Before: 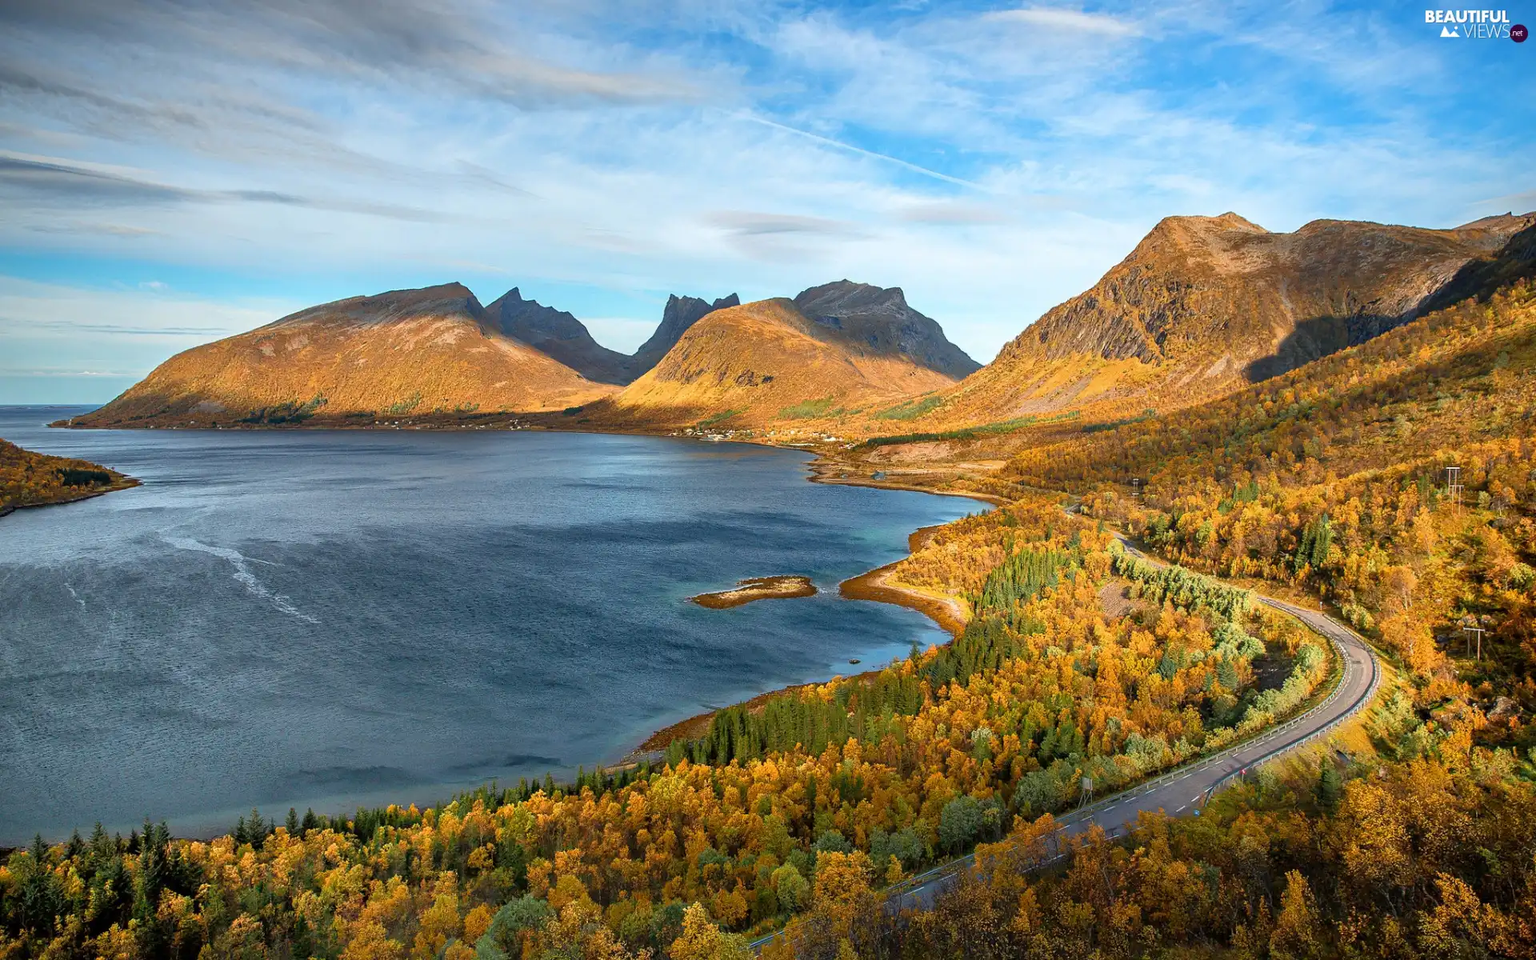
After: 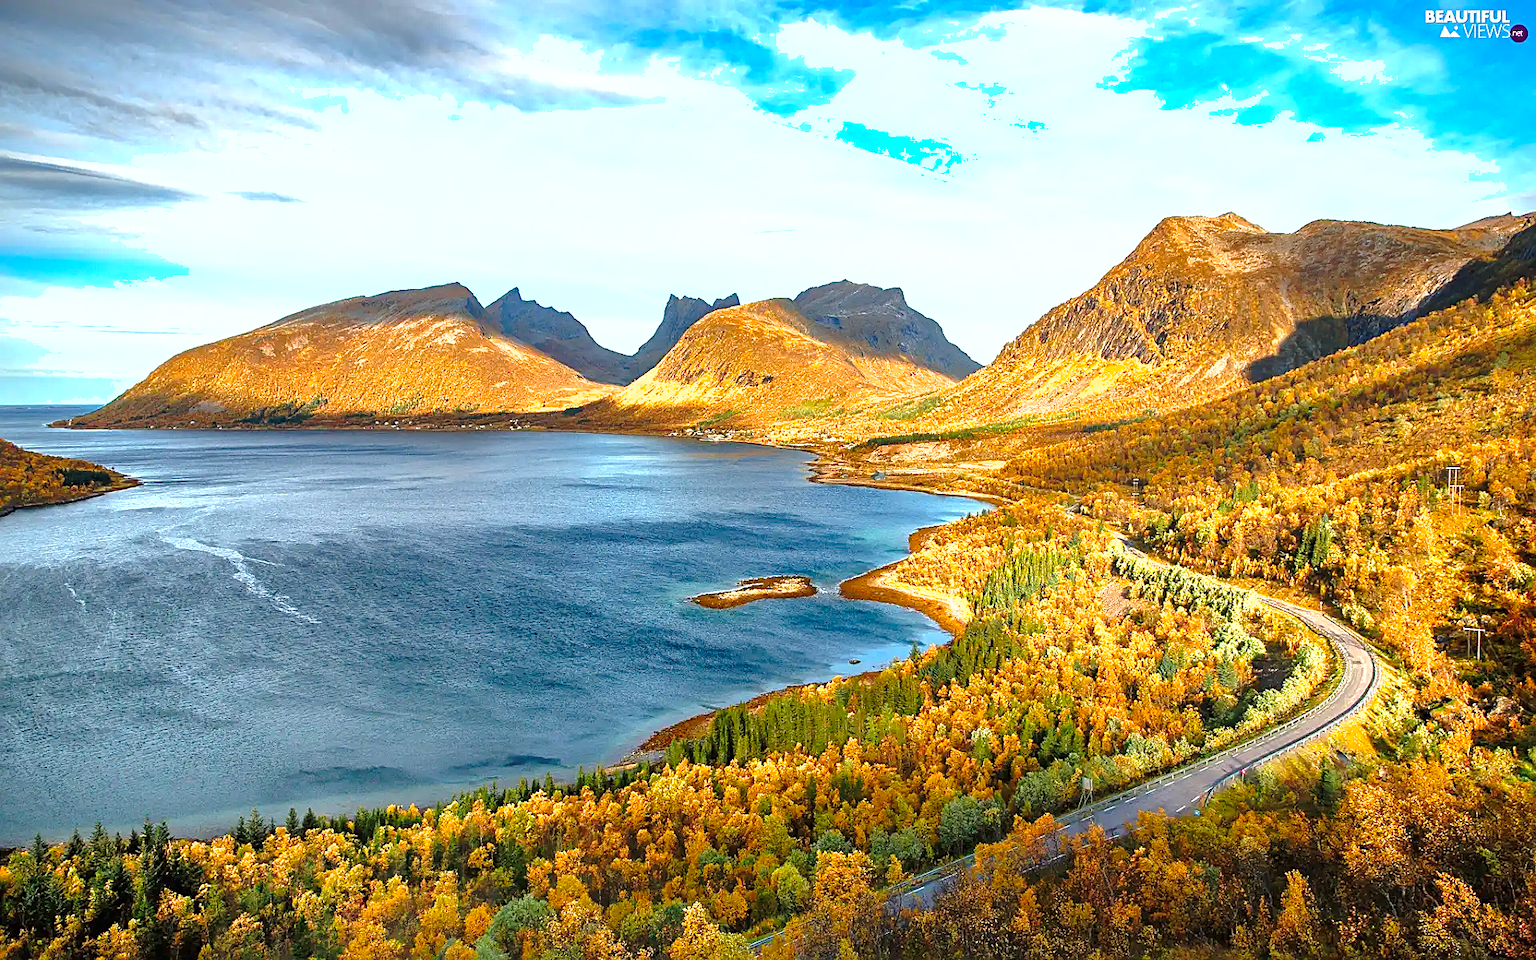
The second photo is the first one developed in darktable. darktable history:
exposure: black level correction 0, exposure 1.001 EV, compensate highlight preservation false
sharpen: on, module defaults
shadows and highlights: on, module defaults
base curve: curves: ch0 [(0, 0) (0.073, 0.04) (0.157, 0.139) (0.492, 0.492) (0.758, 0.758) (1, 1)], preserve colors none
